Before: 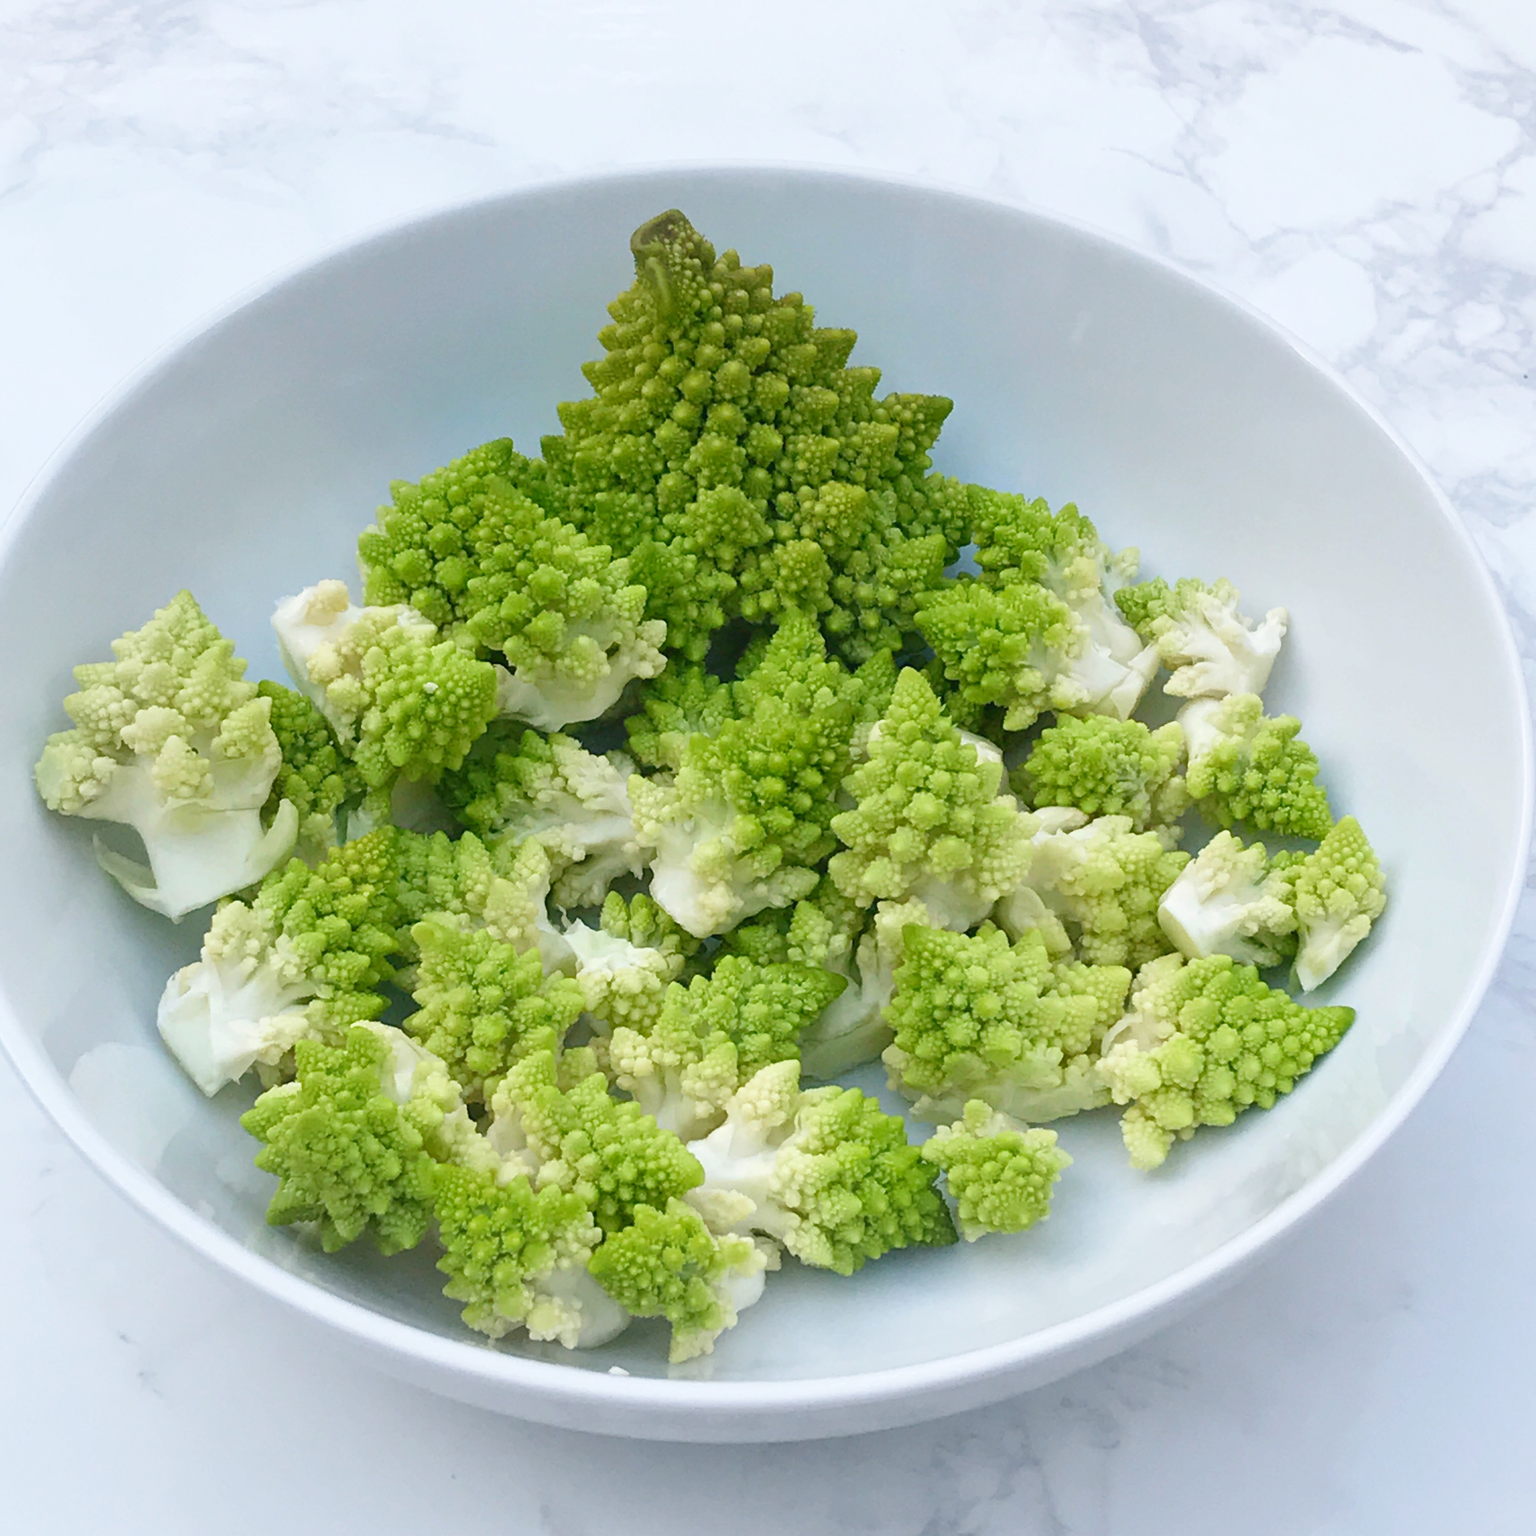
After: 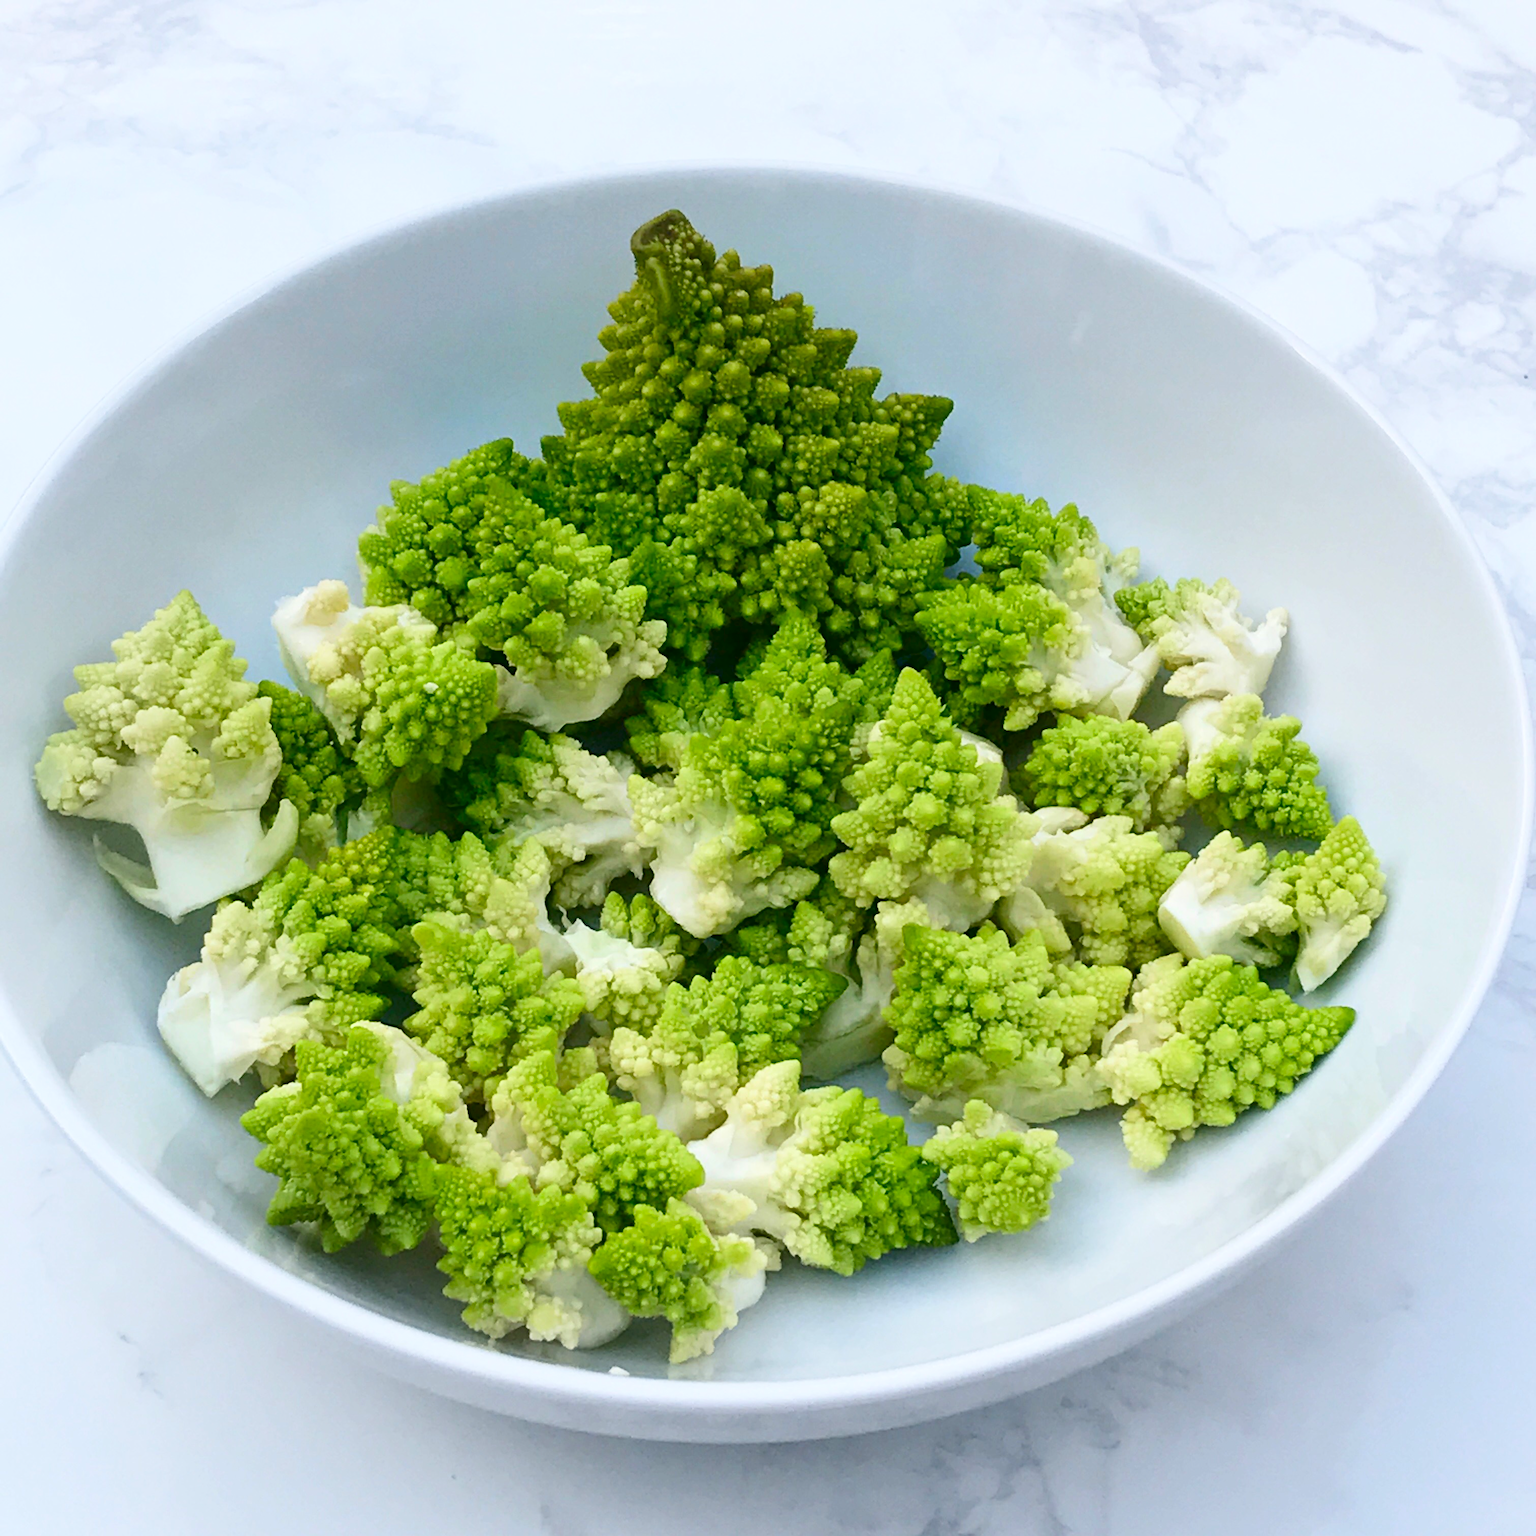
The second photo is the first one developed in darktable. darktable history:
contrast brightness saturation: contrast 0.19, brightness -0.11, saturation 0.21
